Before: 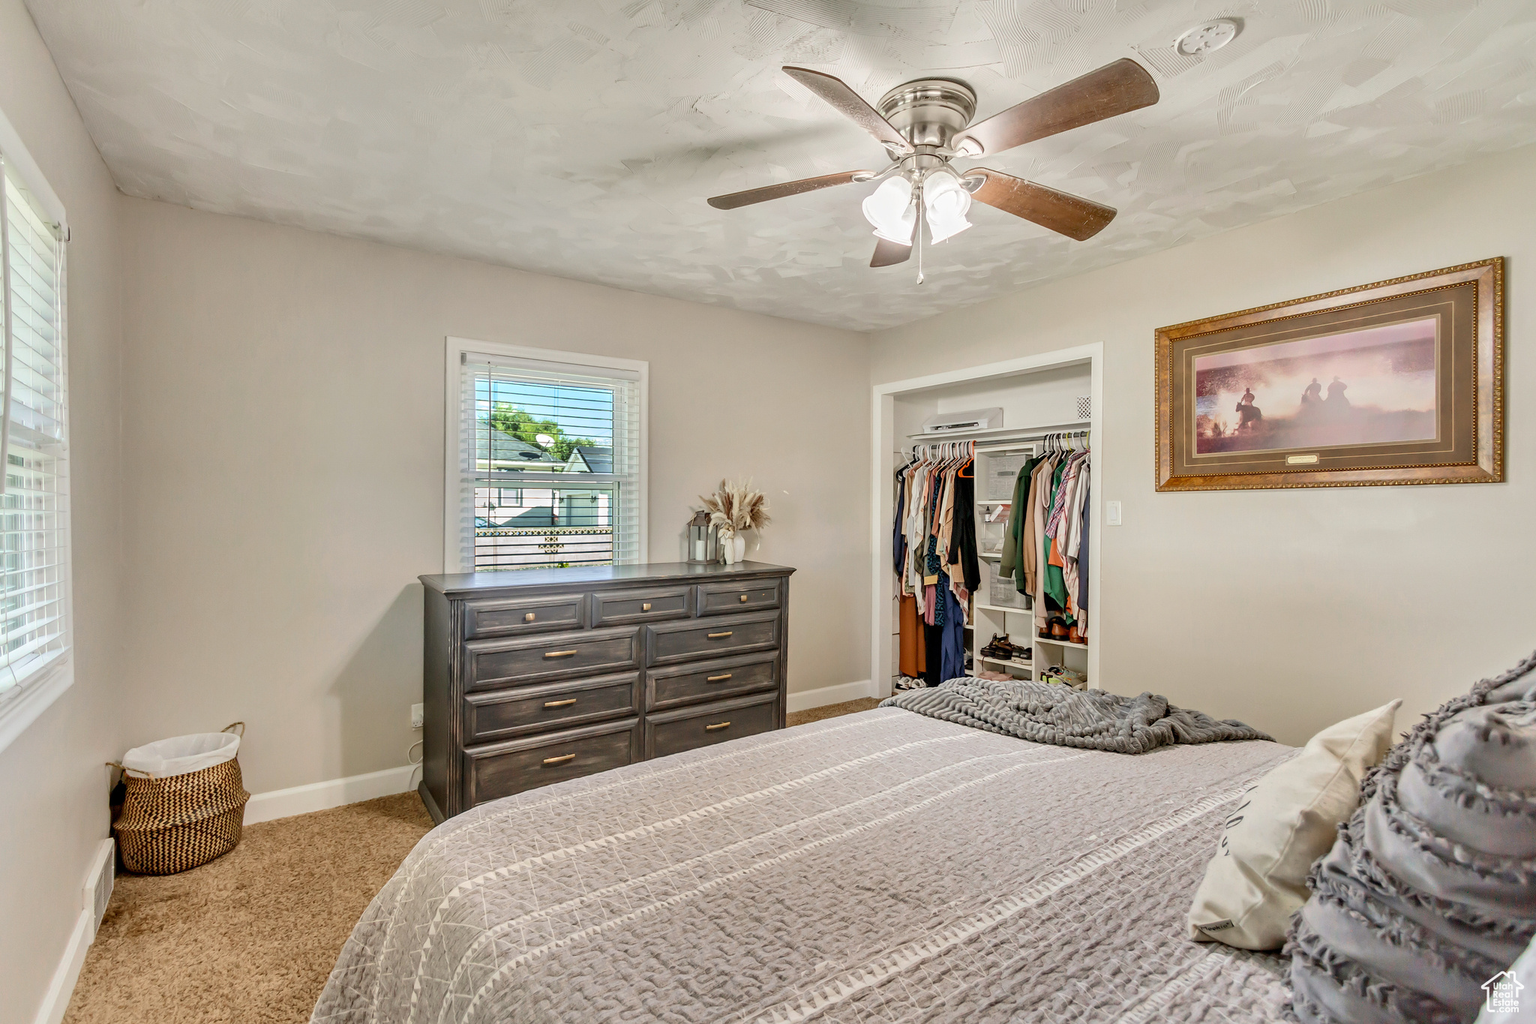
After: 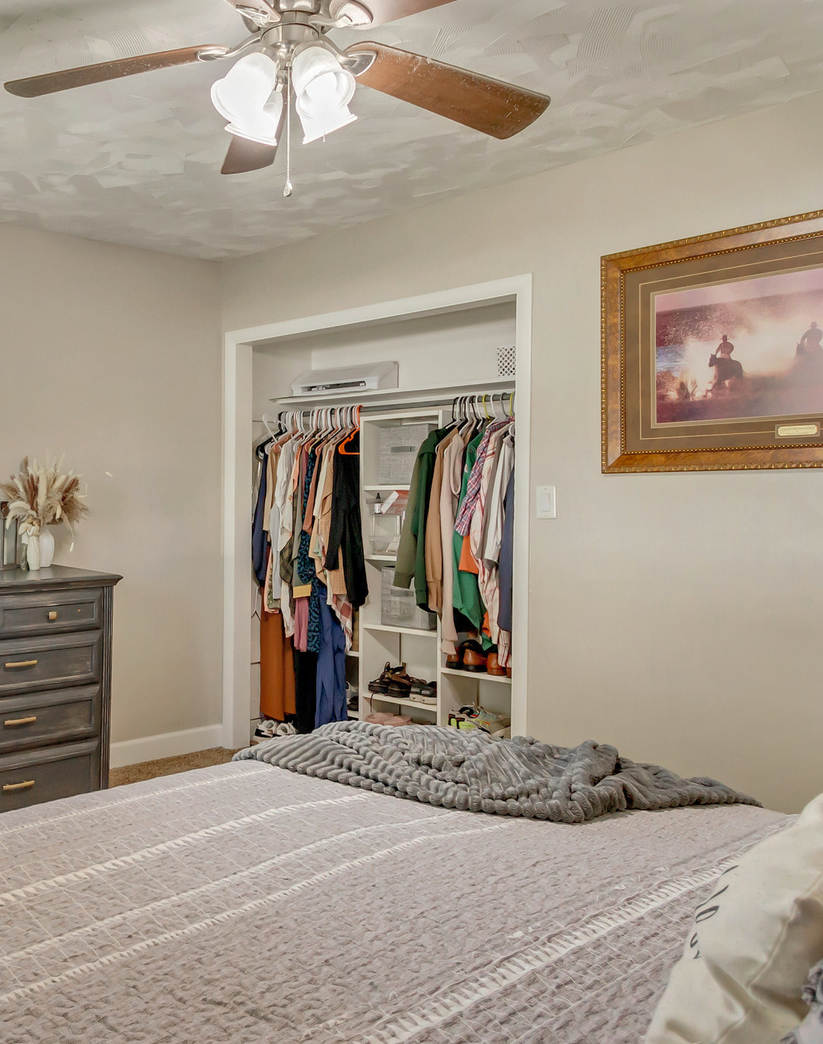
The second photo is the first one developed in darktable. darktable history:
crop: left 45.853%, top 13.394%, right 13.918%, bottom 10.074%
shadows and highlights: on, module defaults
